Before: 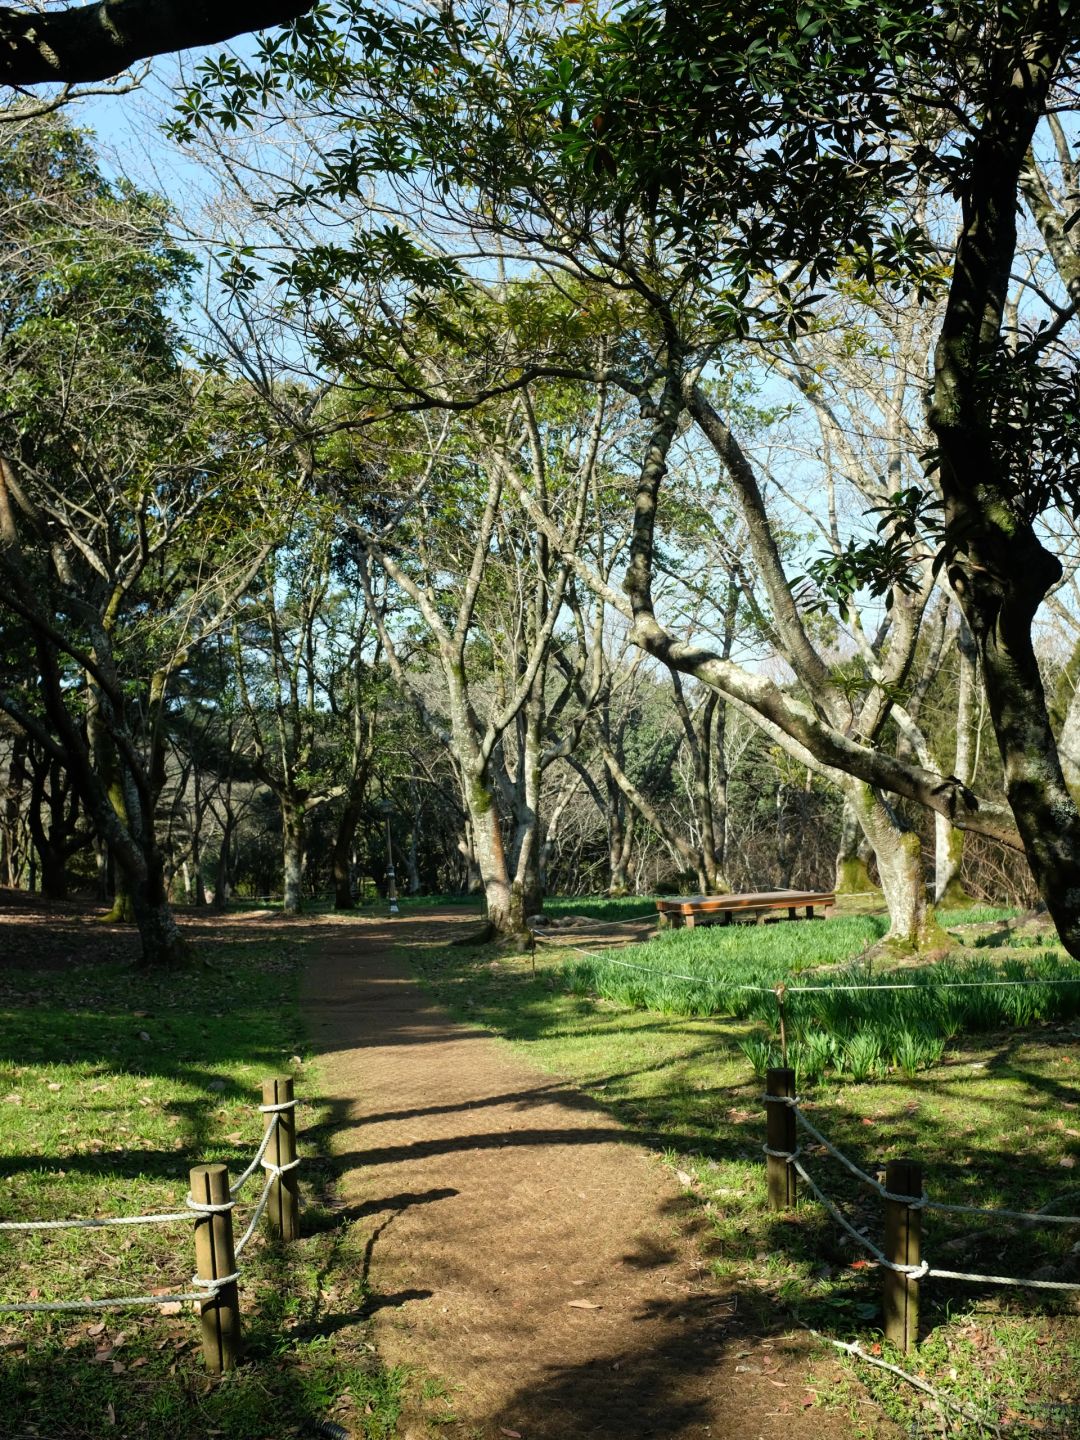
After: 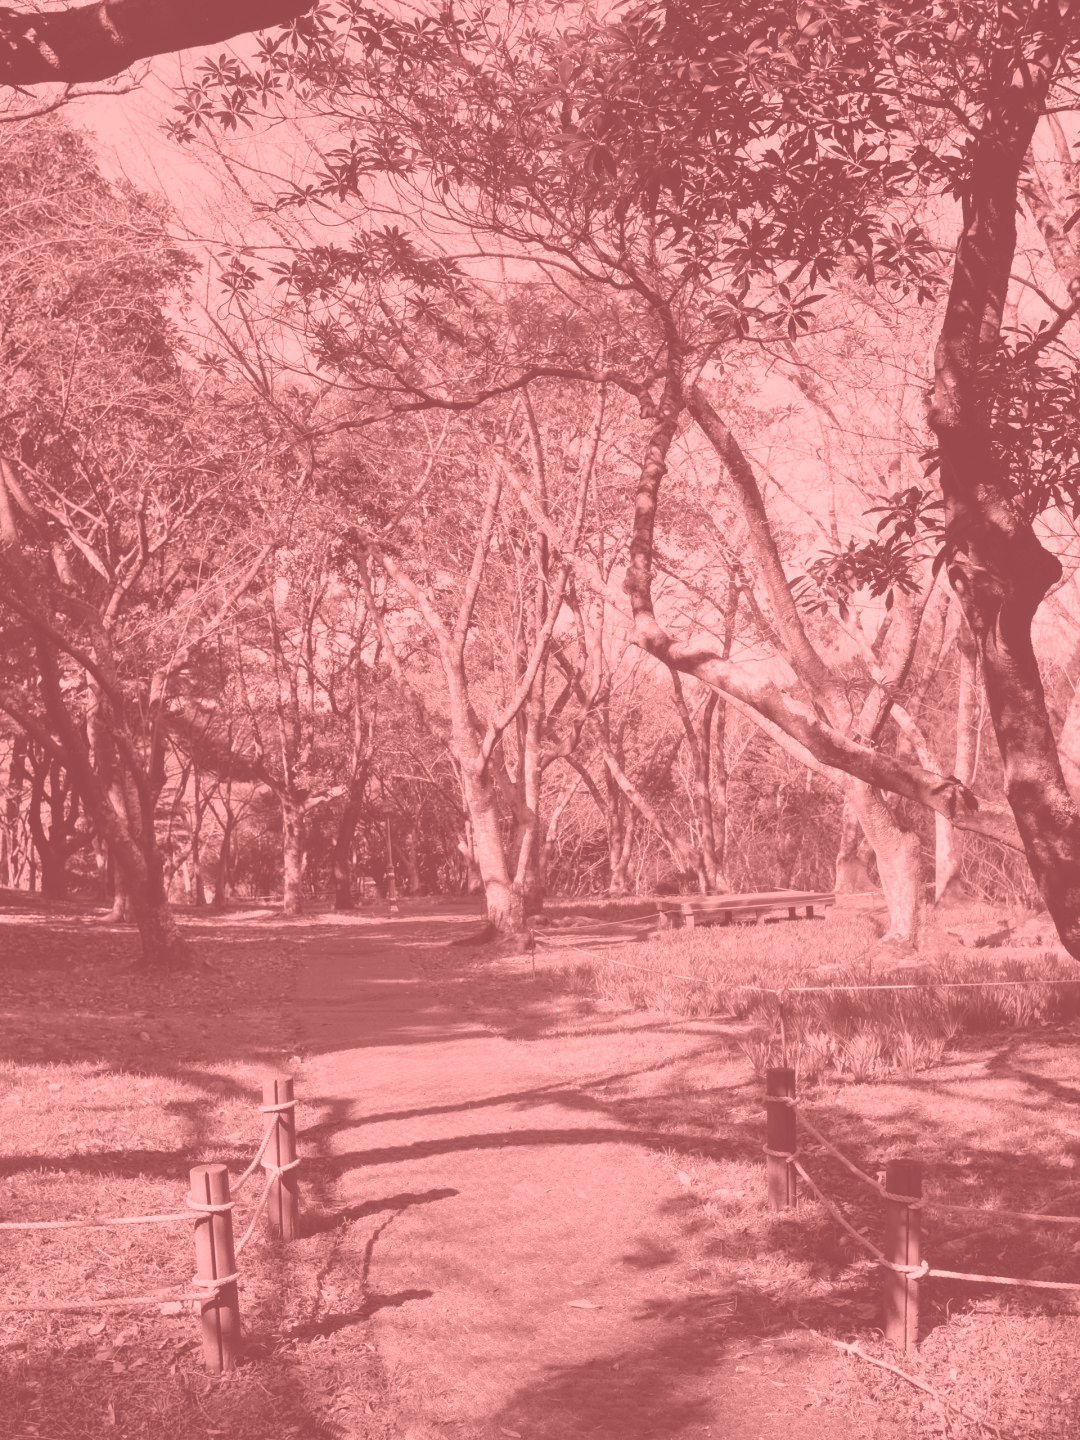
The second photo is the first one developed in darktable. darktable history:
shadows and highlights: low approximation 0.01, soften with gaussian
colorize: saturation 51%, source mix 50.67%, lightness 50.67%
